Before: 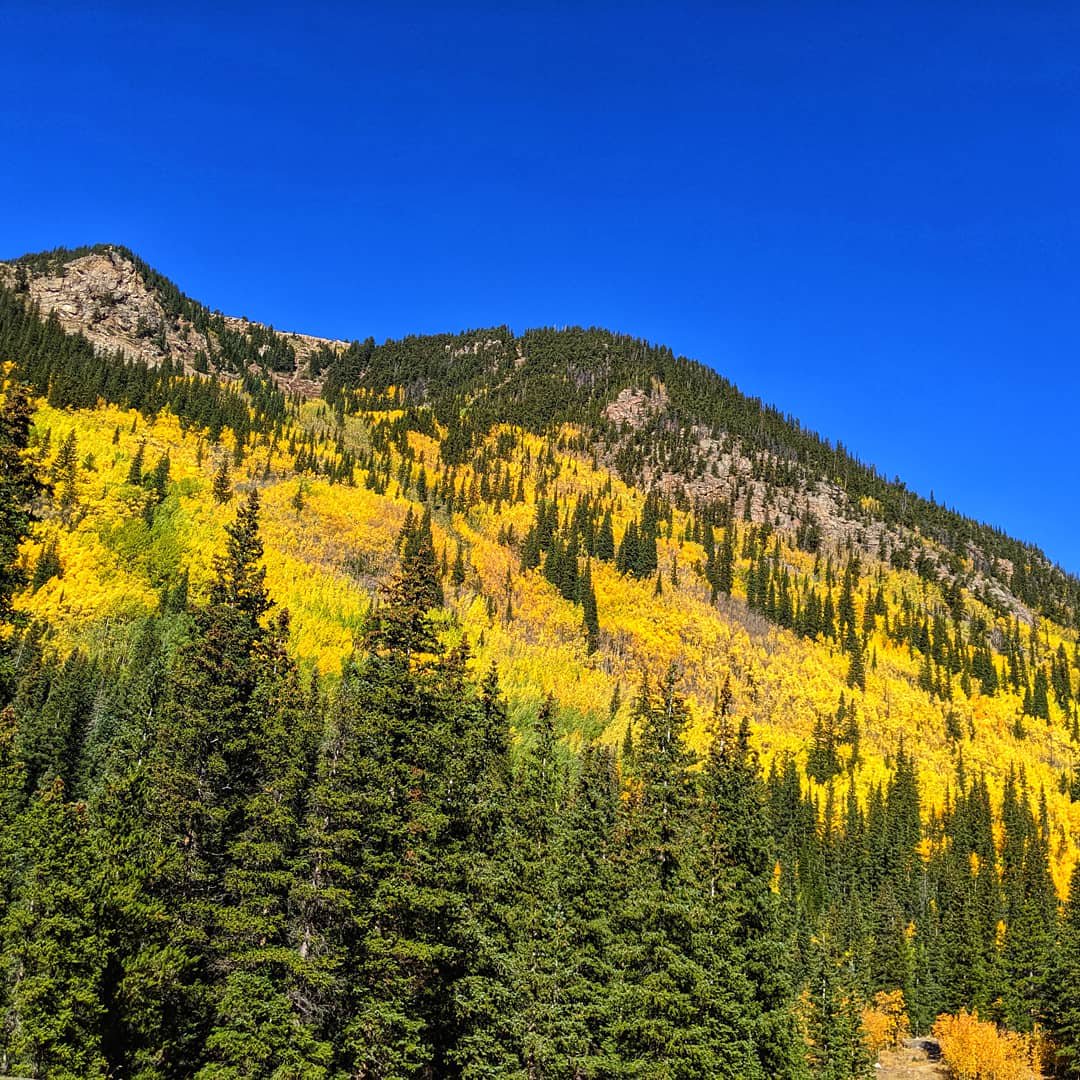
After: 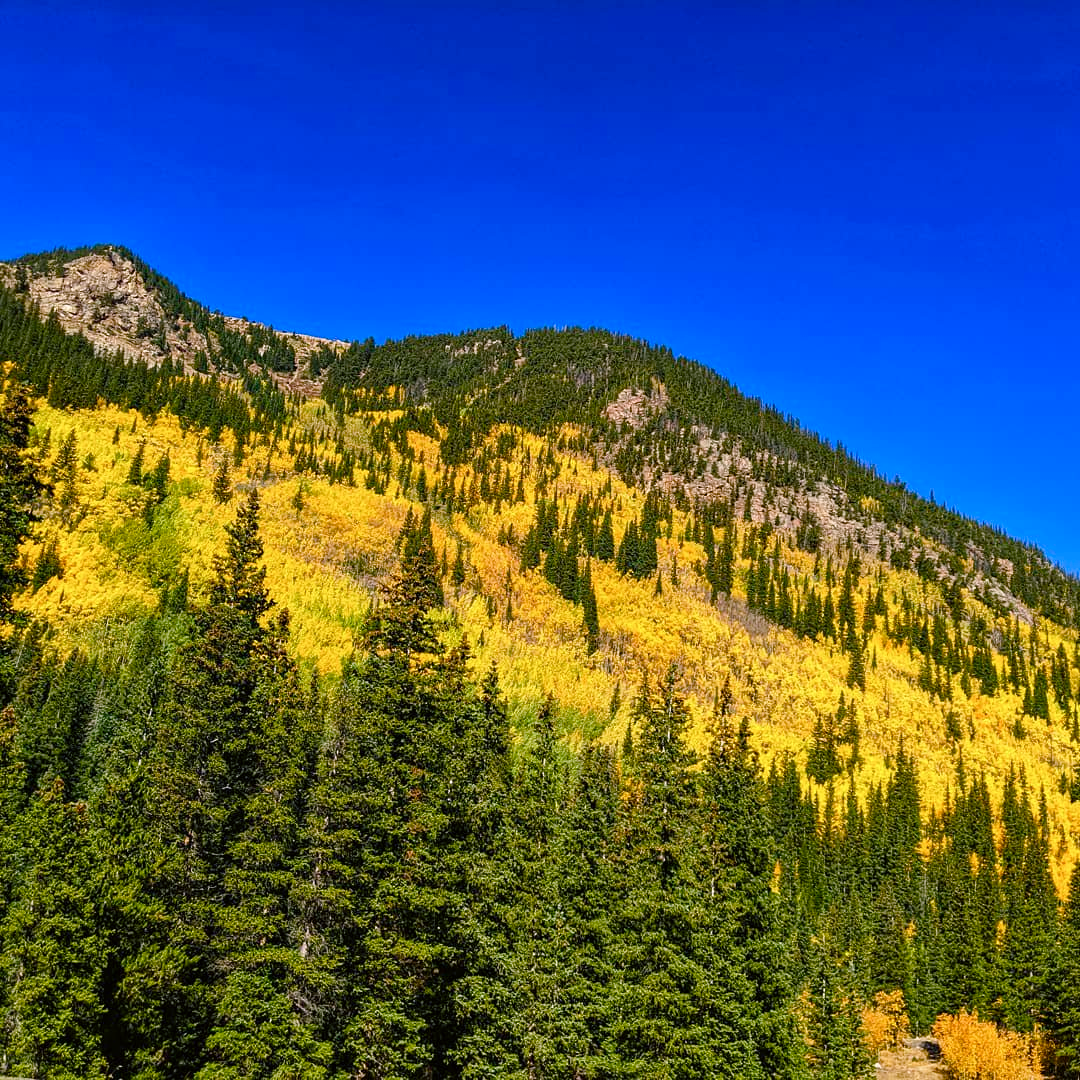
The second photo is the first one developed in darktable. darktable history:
color correction: highlights a* 2.97, highlights b* -1.52, shadows a* -0.054, shadows b* 2.6, saturation 0.978
color balance rgb: shadows lift › luminance -7.79%, shadows lift › chroma 2.14%, shadows lift › hue 166.08°, power › hue 61.41°, perceptual saturation grading › global saturation 44.404%, perceptual saturation grading › highlights -50.606%, perceptual saturation grading › shadows 30.632%, global vibrance 9.71%
